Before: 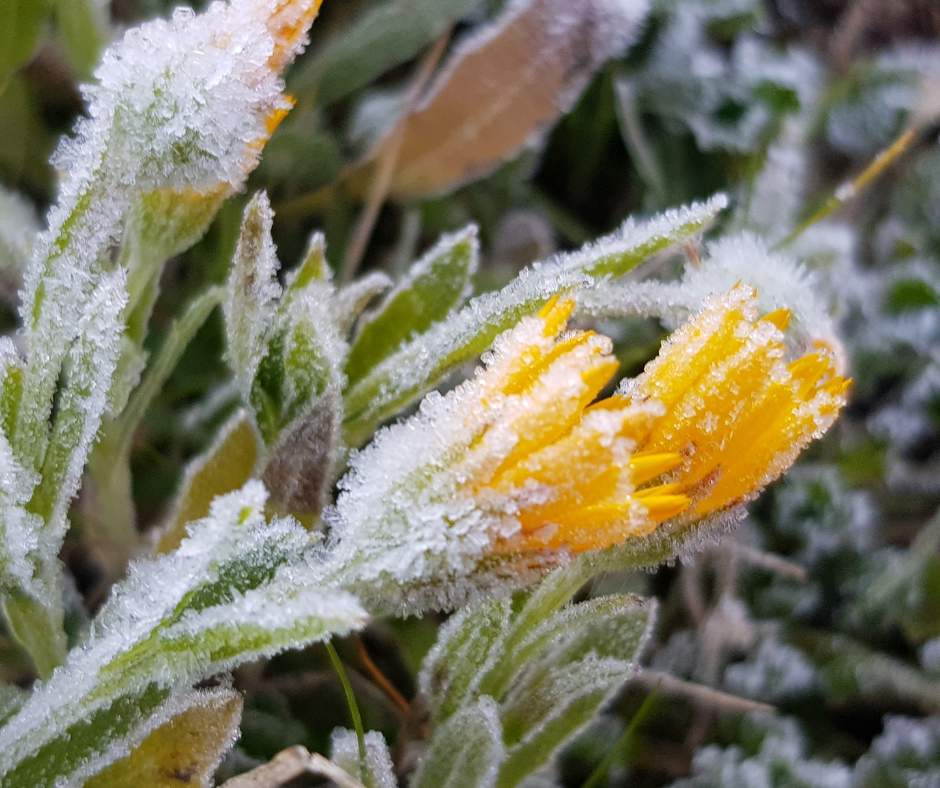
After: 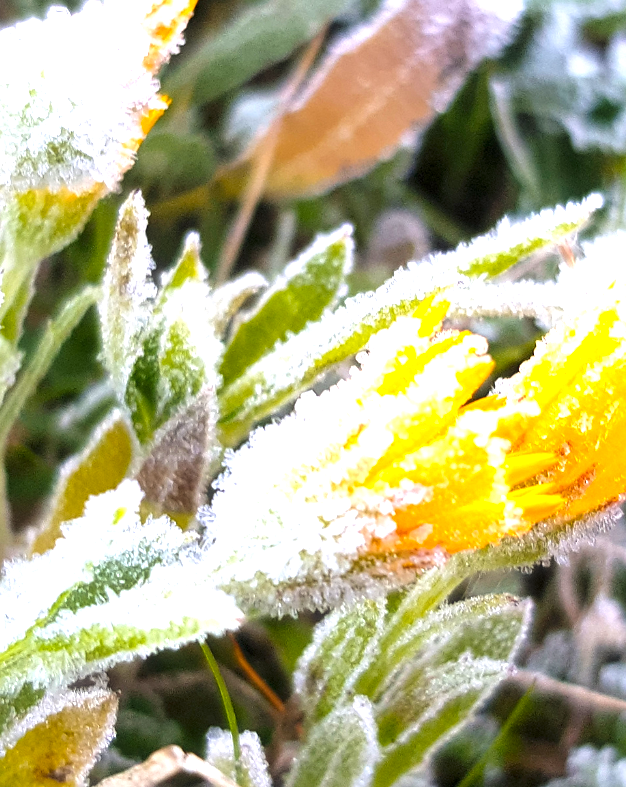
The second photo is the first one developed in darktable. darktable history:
crop and rotate: left 13.342%, right 19.991%
white balance: emerald 1
exposure: black level correction 0, exposure 1.2 EV, compensate exposure bias true, compensate highlight preservation false
sharpen: amount 0.2
local contrast: highlights 100%, shadows 100%, detail 120%, midtone range 0.2
haze removal: strength -0.1, adaptive false
color balance rgb: perceptual saturation grading › global saturation 20%, global vibrance 20%
